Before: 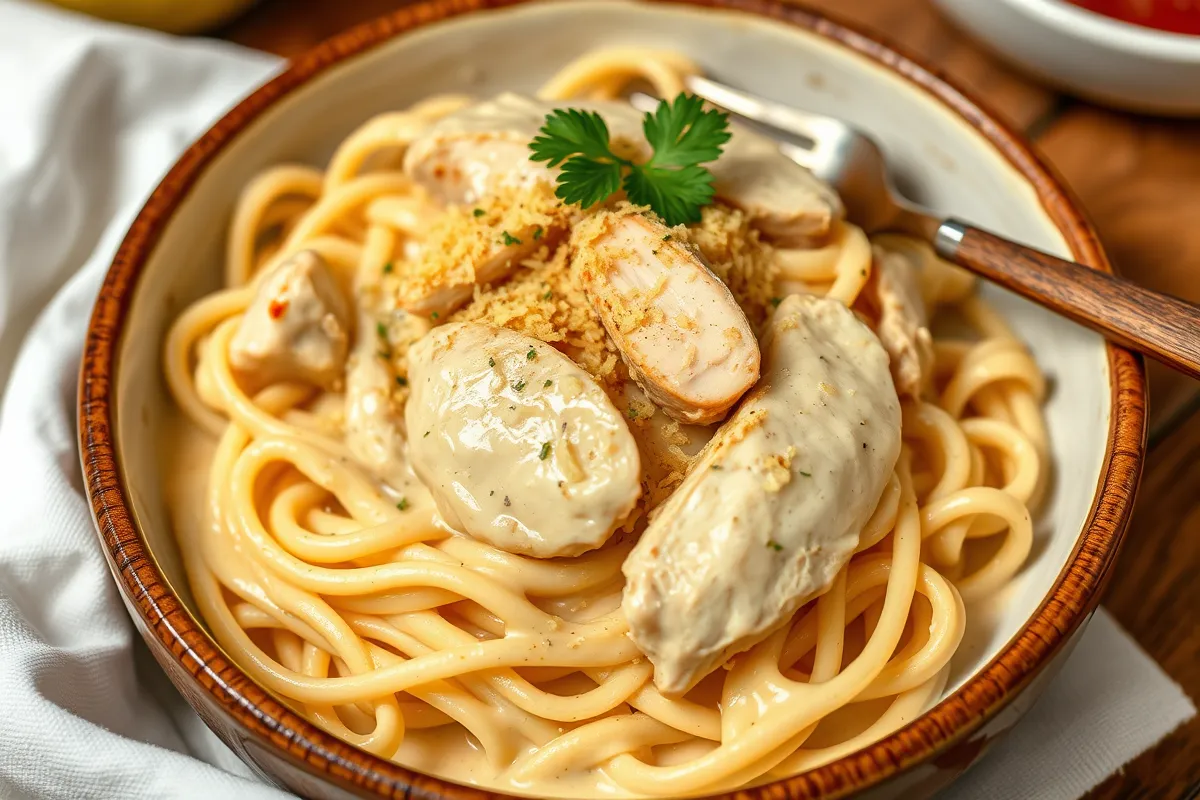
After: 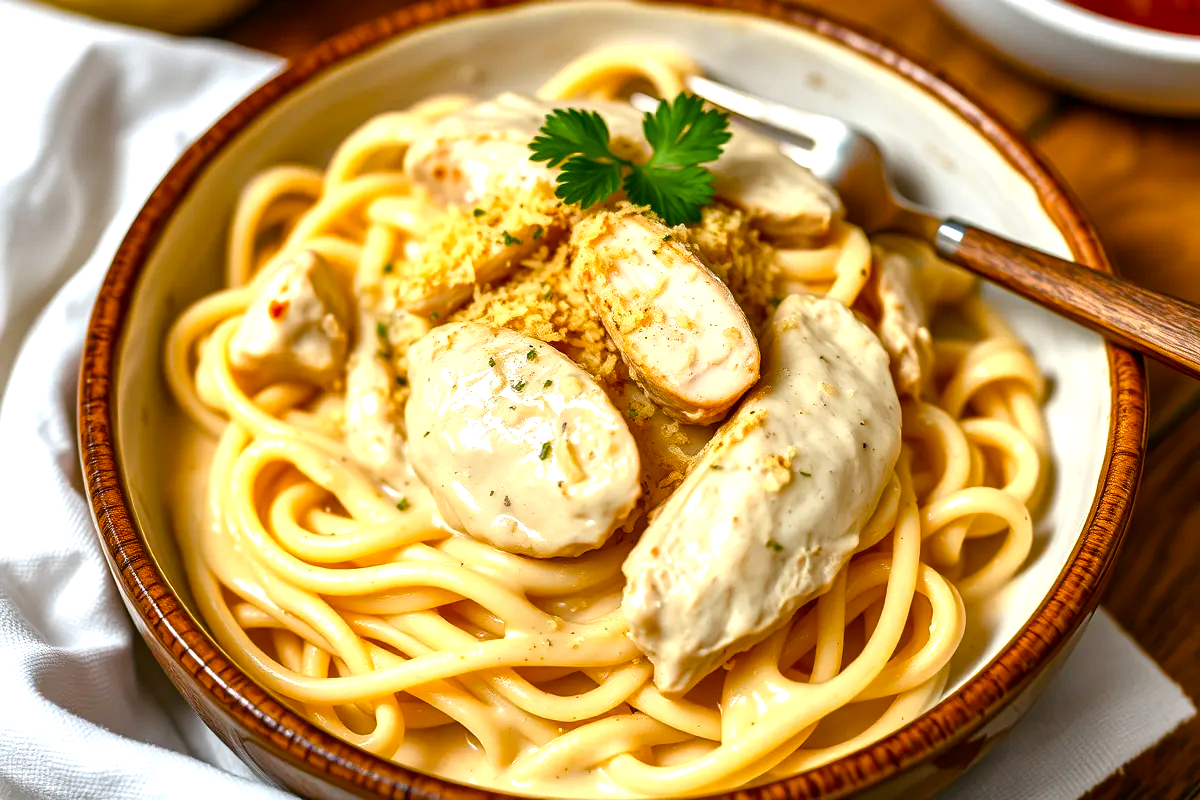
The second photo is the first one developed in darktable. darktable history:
white balance: red 0.984, blue 1.059
tone equalizer: on, module defaults
color balance rgb: perceptual saturation grading › mid-tones 6.33%, perceptual saturation grading › shadows 72.44%, perceptual brilliance grading › highlights 11.59%, contrast 5.05%
